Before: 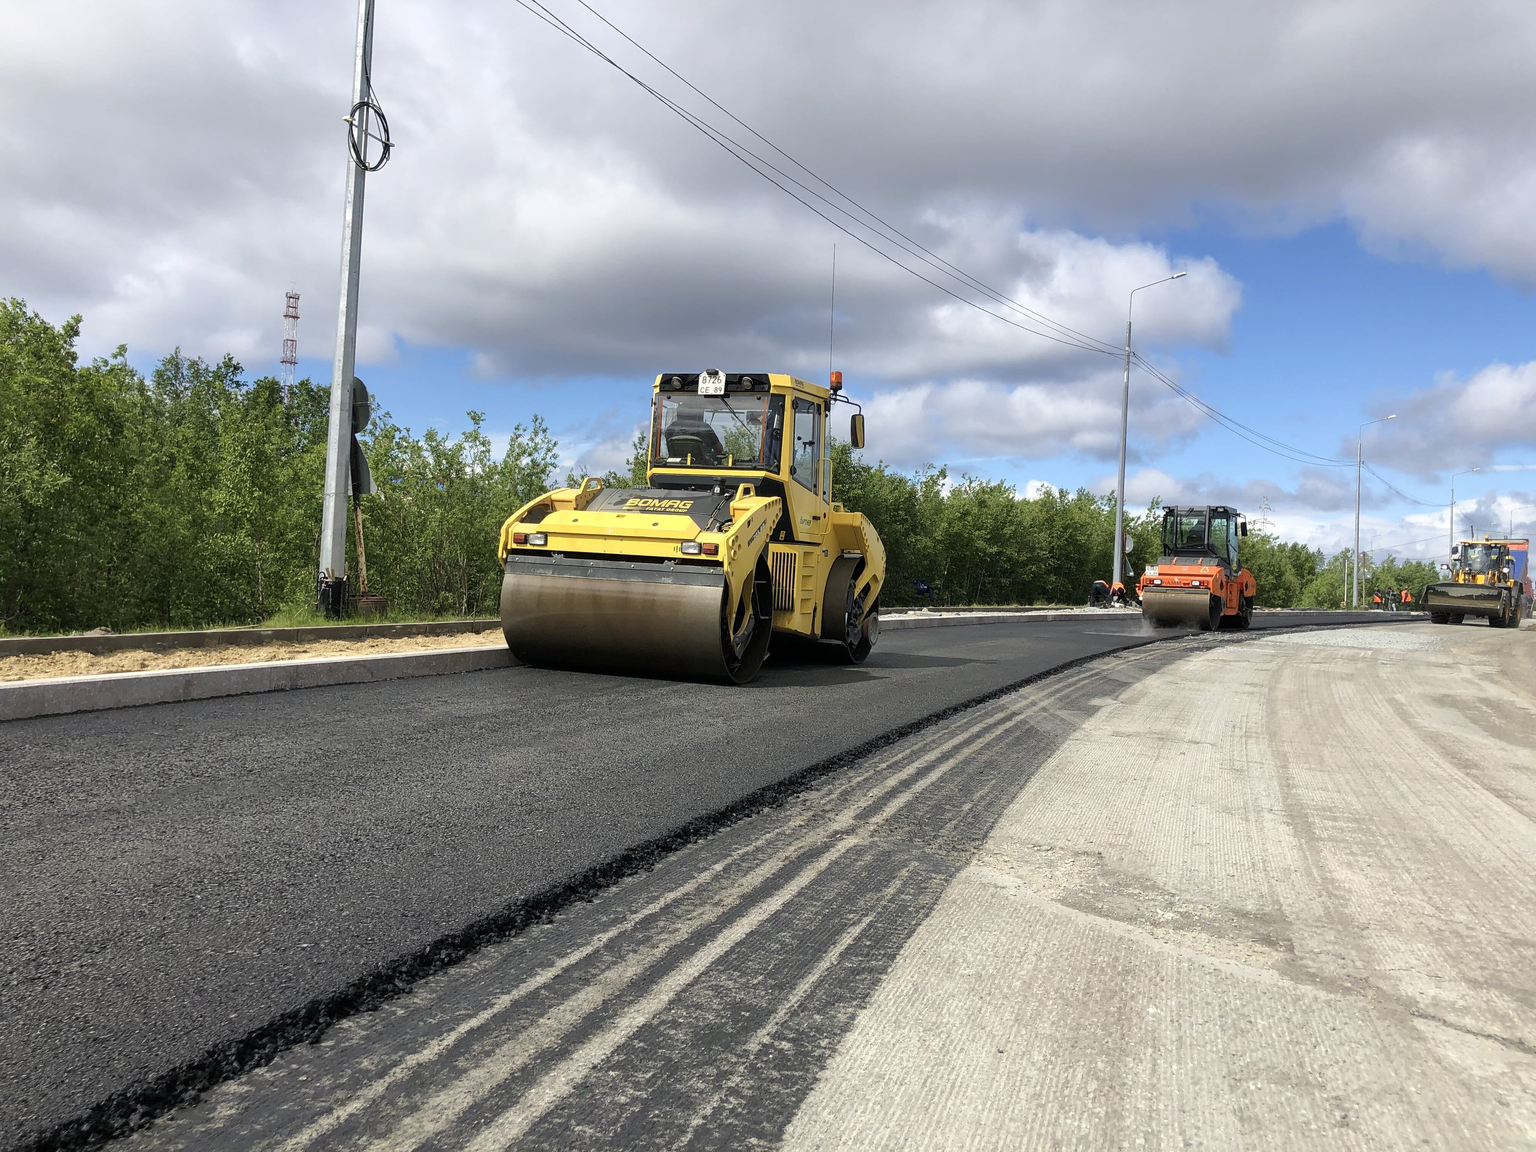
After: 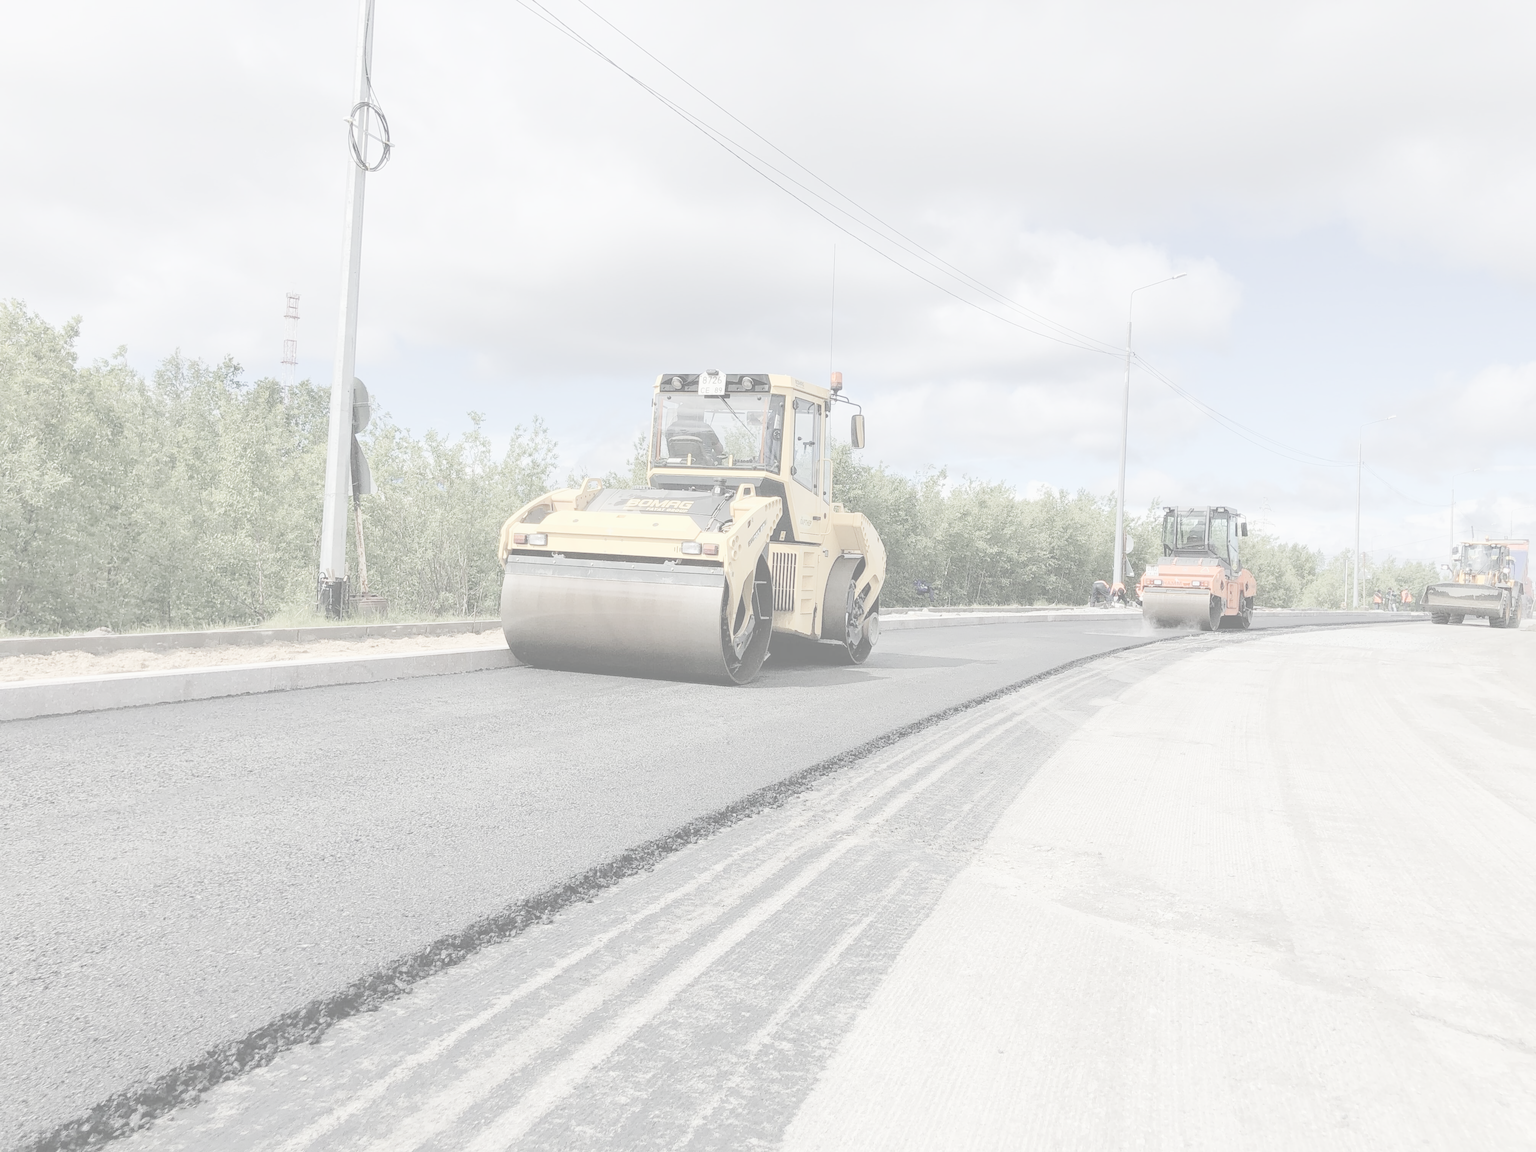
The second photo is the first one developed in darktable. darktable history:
contrast brightness saturation: contrast -0.331, brightness 0.768, saturation -0.768
exposure: exposure 0.606 EV, compensate exposure bias true, compensate highlight preservation false
tone curve: curves: ch0 [(0, 0.013) (0.054, 0.018) (0.205, 0.191) (0.289, 0.292) (0.39, 0.424) (0.493, 0.551) (0.647, 0.752) (0.796, 0.887) (1, 0.998)]; ch1 [(0, 0) (0.371, 0.339) (0.477, 0.452) (0.494, 0.495) (0.501, 0.501) (0.51, 0.516) (0.54, 0.557) (0.572, 0.605) (0.66, 0.701) (0.783, 0.804) (1, 1)]; ch2 [(0, 0) (0.32, 0.281) (0.403, 0.399) (0.441, 0.428) (0.47, 0.469) (0.498, 0.496) (0.524, 0.543) (0.551, 0.579) (0.633, 0.665) (0.7, 0.711) (1, 1)], preserve colors none
